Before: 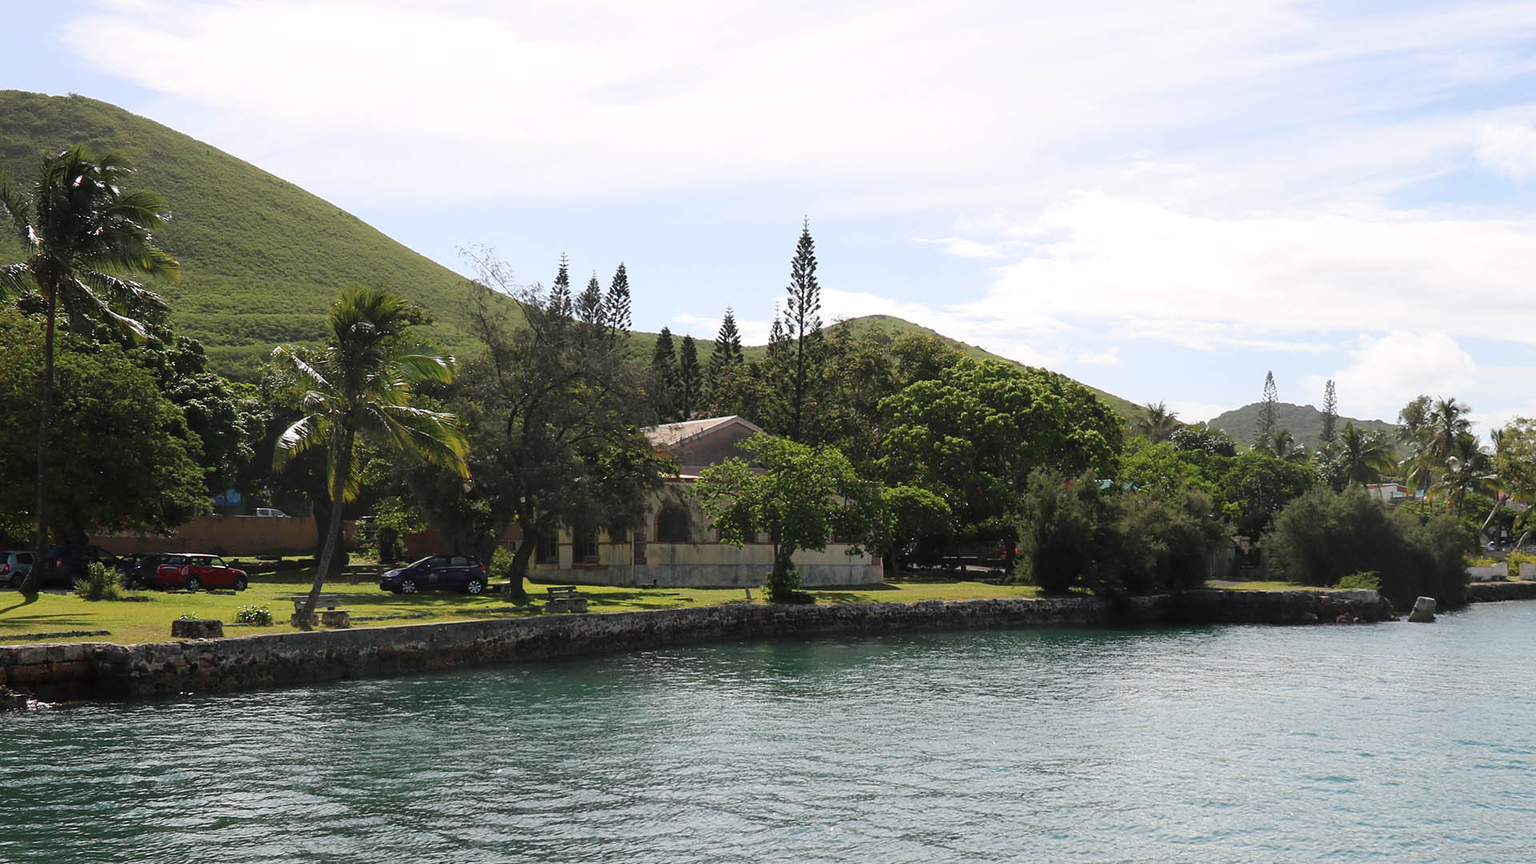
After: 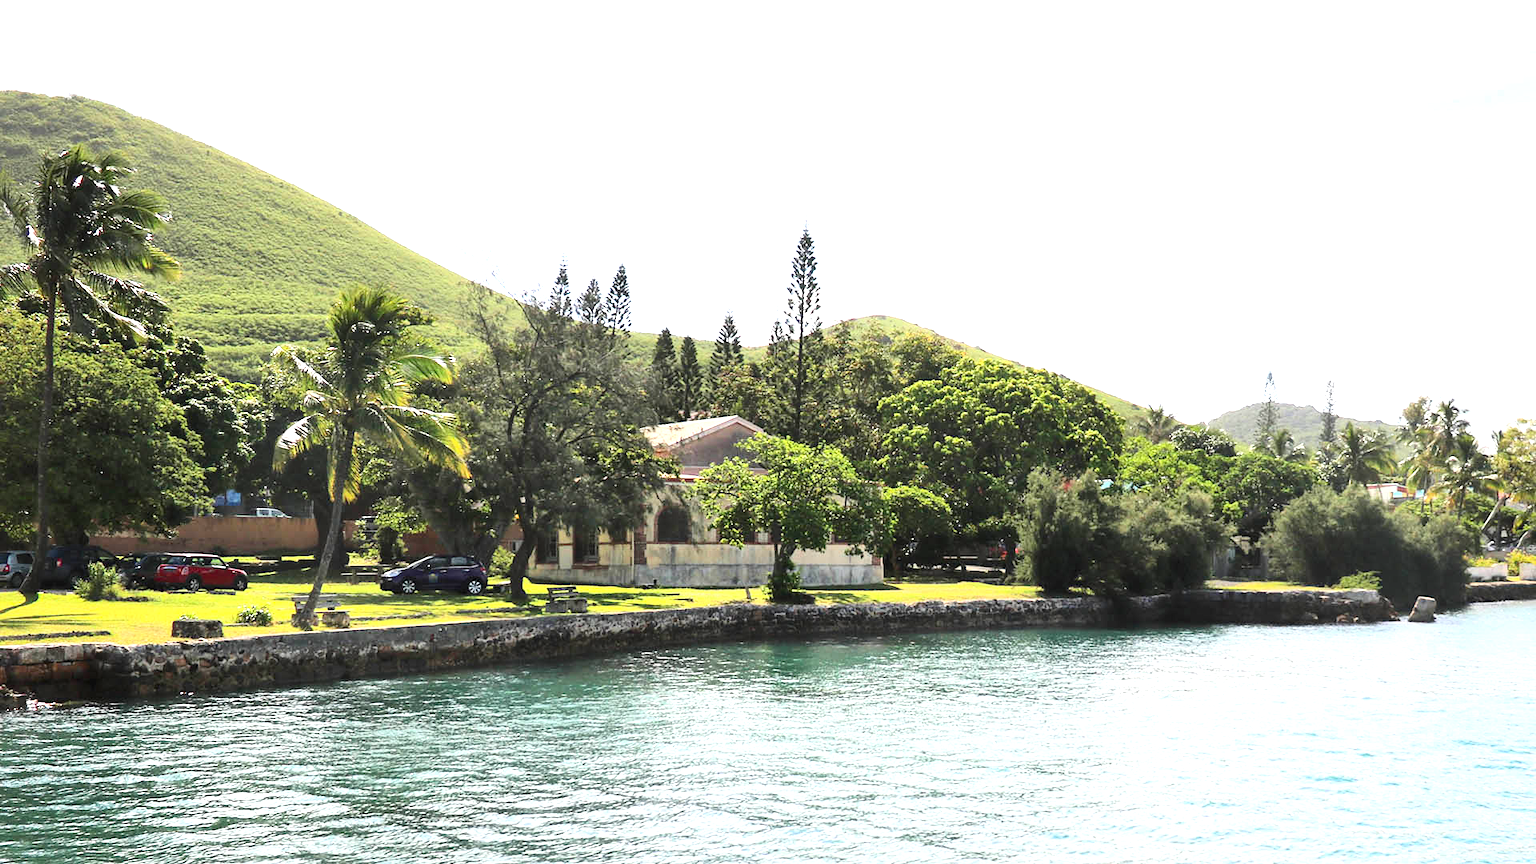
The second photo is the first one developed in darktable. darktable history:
exposure: black level correction 0, exposure 1.199 EV, compensate highlight preservation false
local contrast: mode bilateral grid, contrast 24, coarseness 60, detail 152%, midtone range 0.2
contrast brightness saturation: contrast 0.204, brightness 0.169, saturation 0.217
